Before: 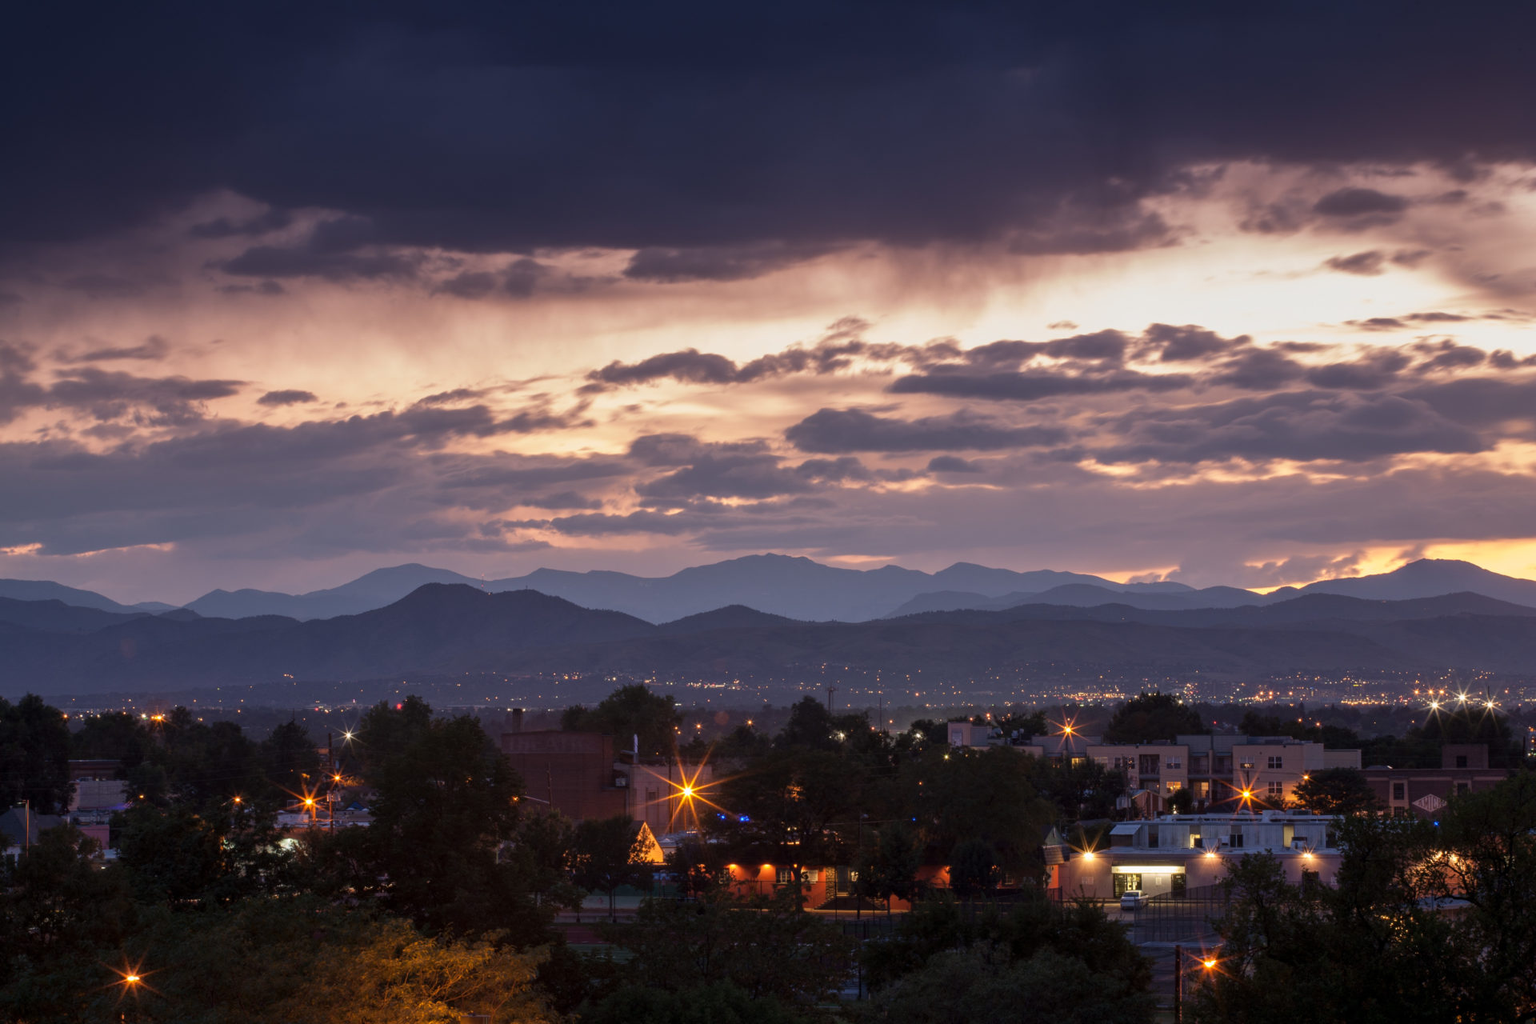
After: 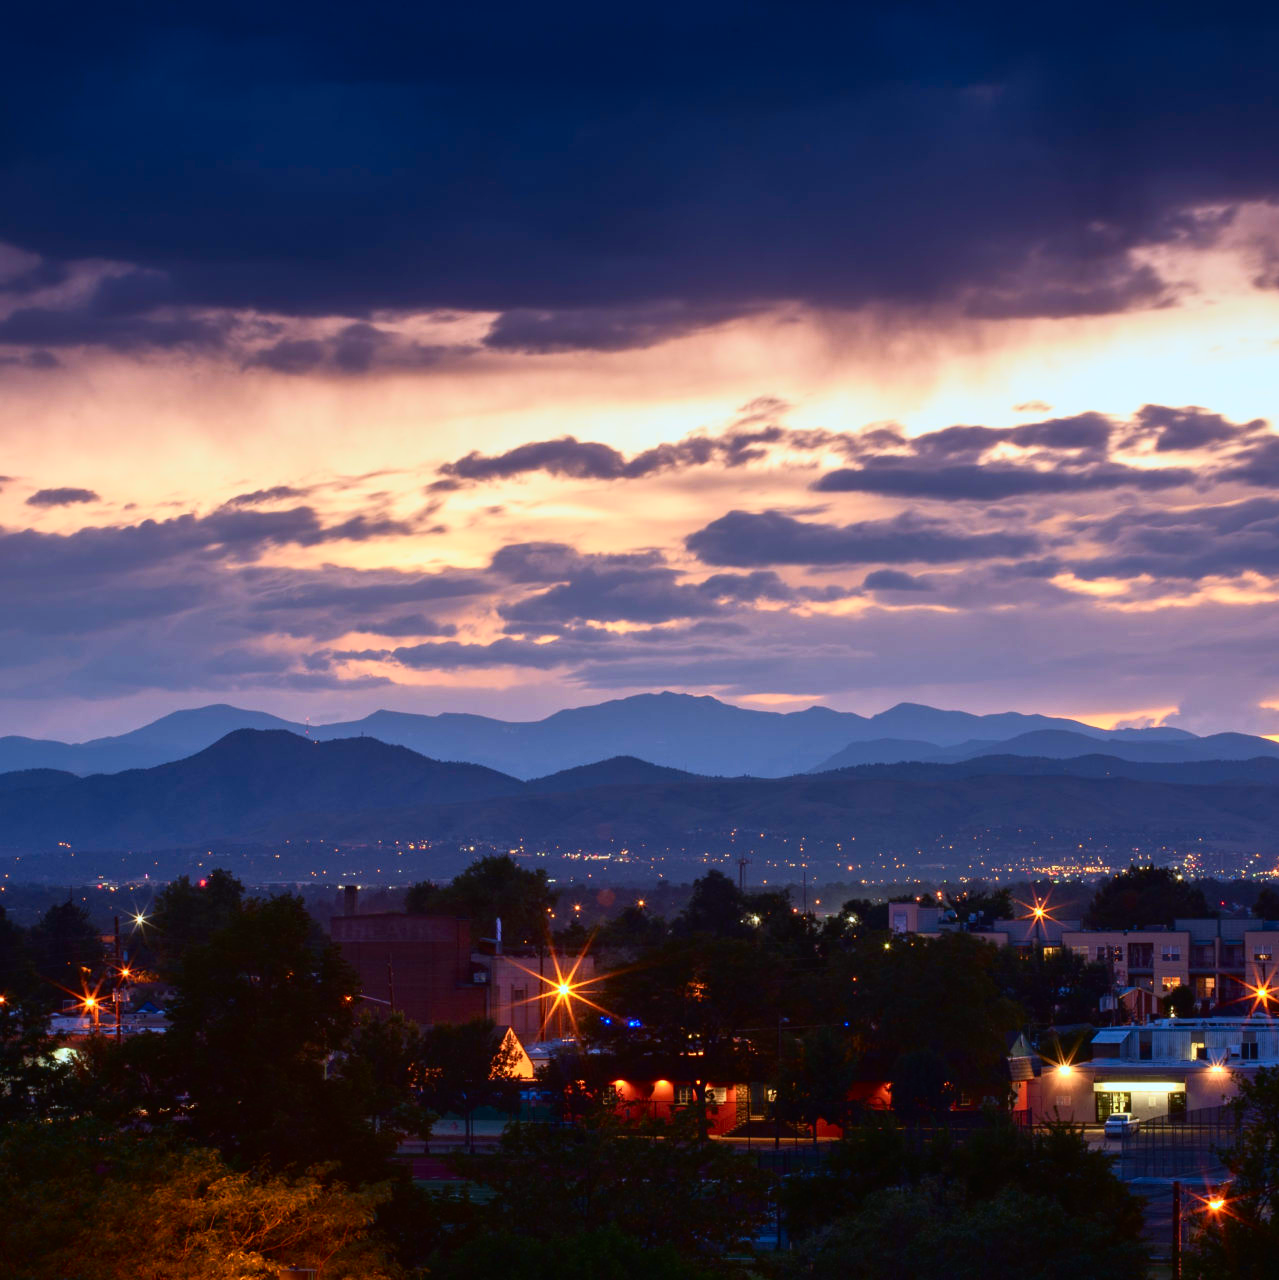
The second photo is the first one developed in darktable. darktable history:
crop: left 15.419%, right 17.914%
tone curve: curves: ch0 [(0, 0.013) (0.074, 0.044) (0.251, 0.234) (0.472, 0.511) (0.63, 0.752) (0.746, 0.866) (0.899, 0.956) (1, 1)]; ch1 [(0, 0) (0.08, 0.08) (0.347, 0.394) (0.455, 0.441) (0.5, 0.5) (0.517, 0.53) (0.563, 0.611) (0.617, 0.682) (0.756, 0.788) (0.92, 0.92) (1, 1)]; ch2 [(0, 0) (0.096, 0.056) (0.304, 0.204) (0.5, 0.5) (0.539, 0.575) (0.597, 0.644) (0.92, 0.92) (1, 1)], color space Lab, independent channels, preserve colors none
white balance: red 0.925, blue 1.046
